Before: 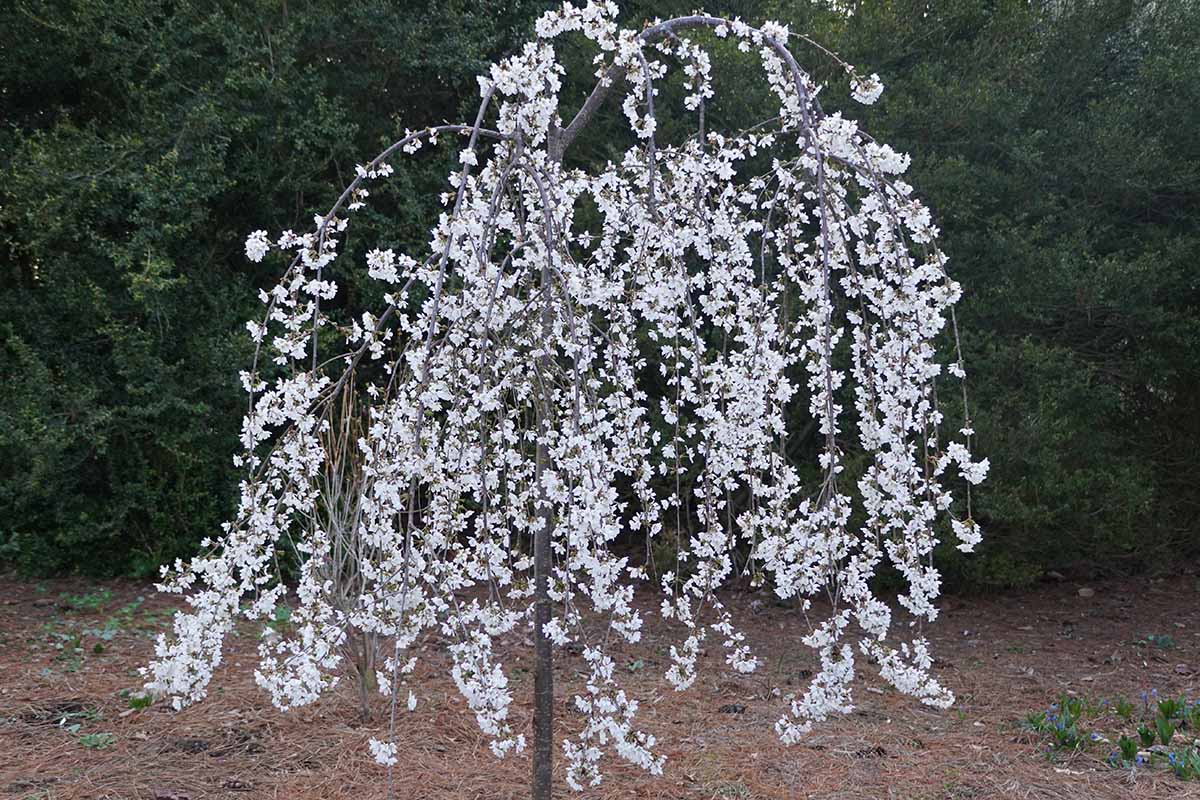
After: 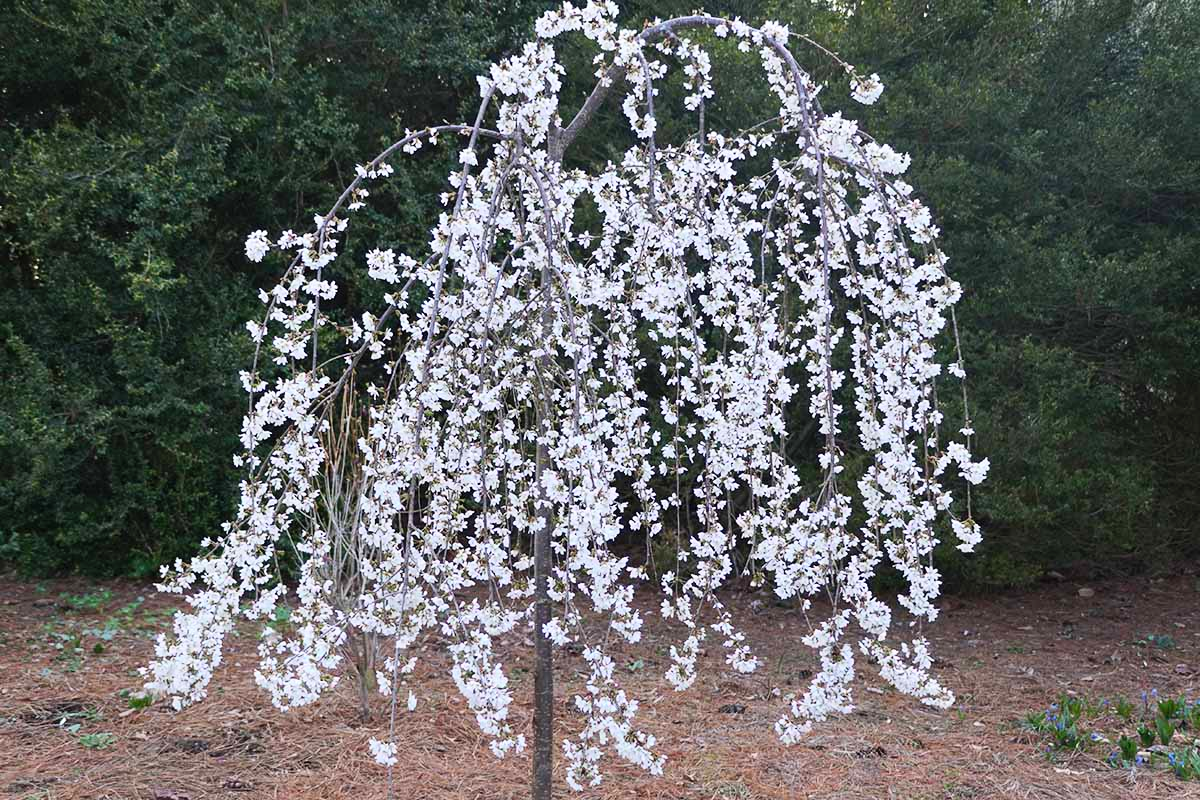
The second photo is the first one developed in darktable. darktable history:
contrast brightness saturation: contrast 0.199, brightness 0.156, saturation 0.216
